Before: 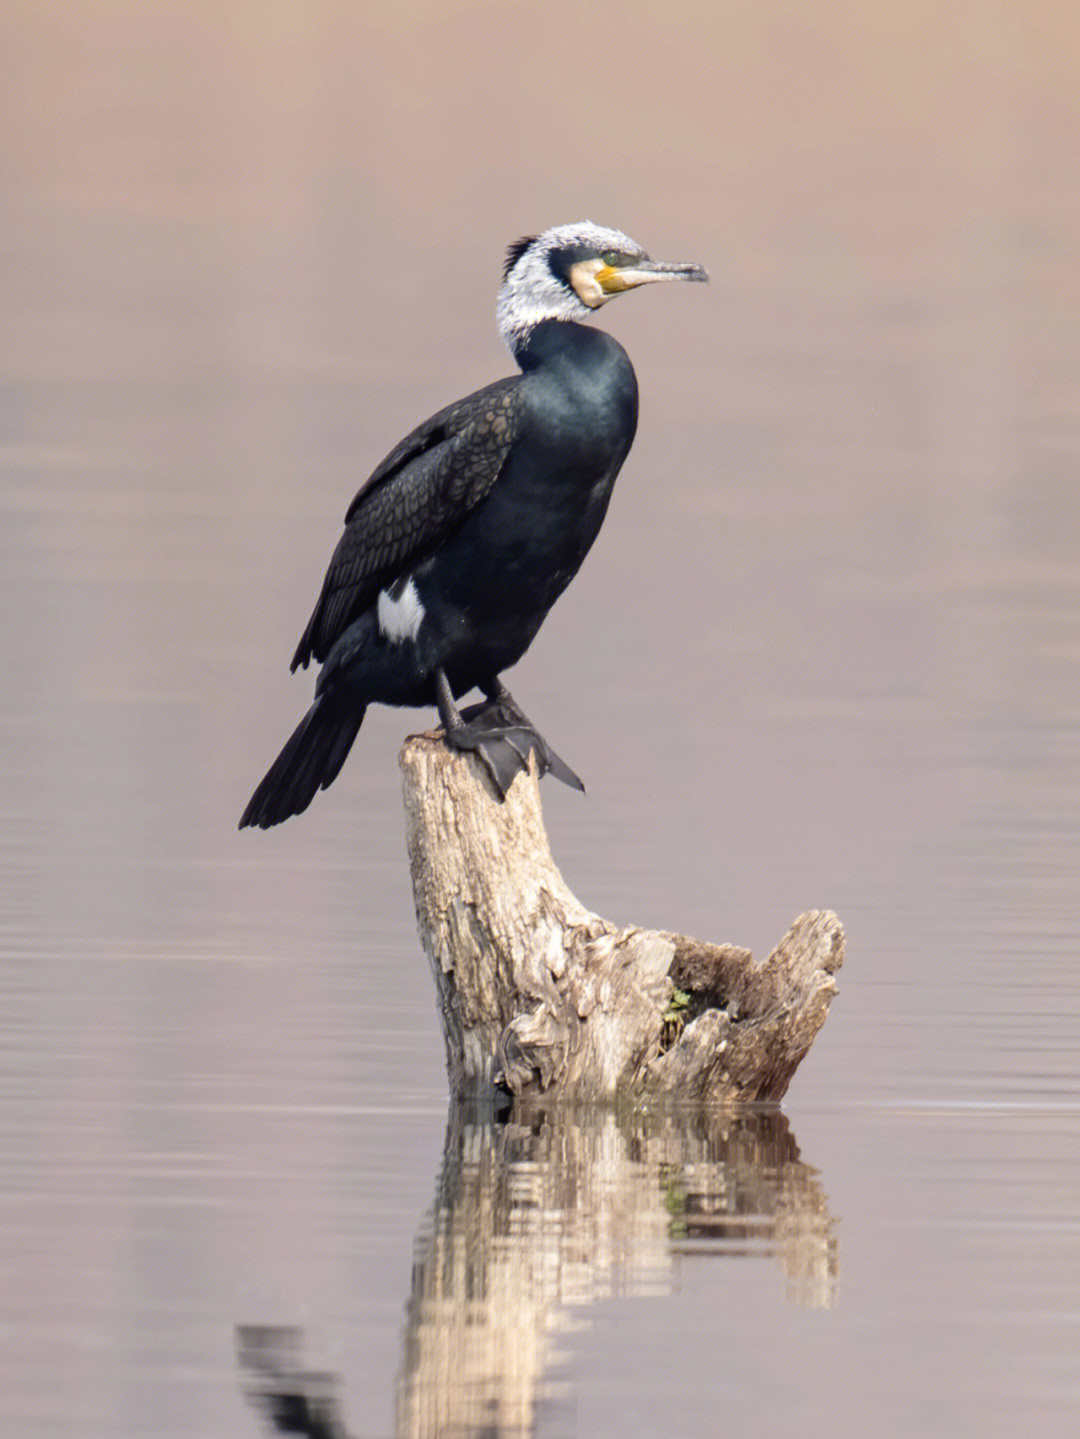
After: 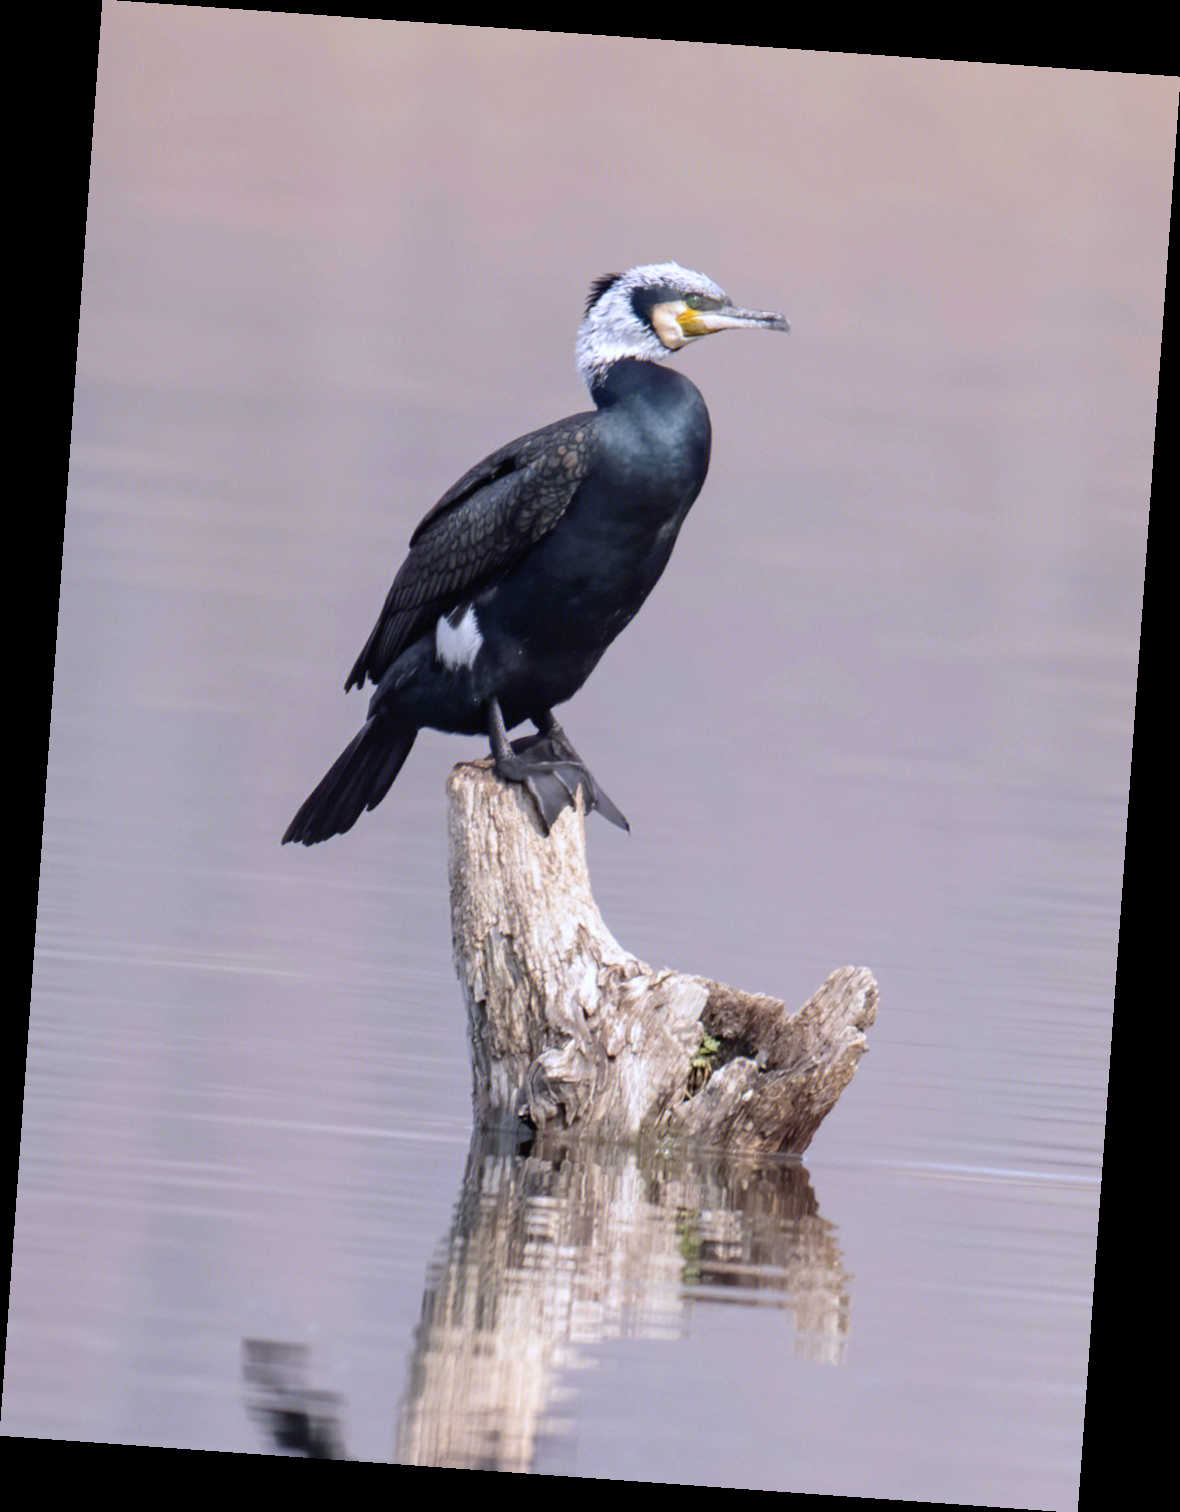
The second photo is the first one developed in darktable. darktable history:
rotate and perspective: rotation 4.1°, automatic cropping off
white balance: red 0.967, blue 1.119, emerald 0.756
